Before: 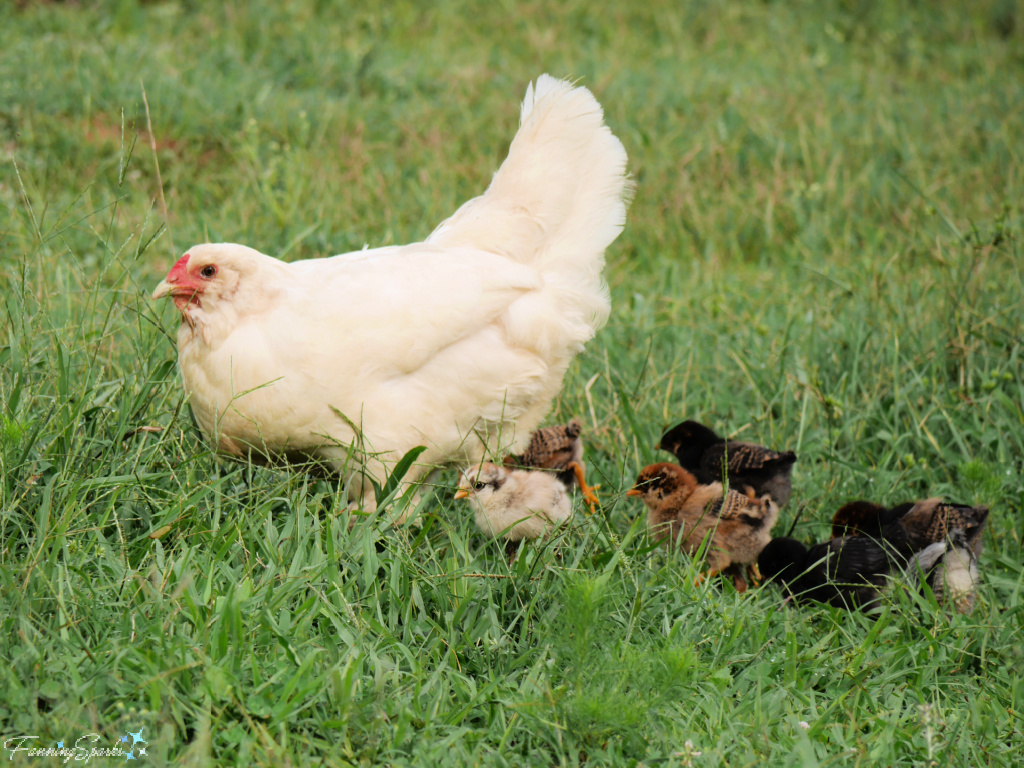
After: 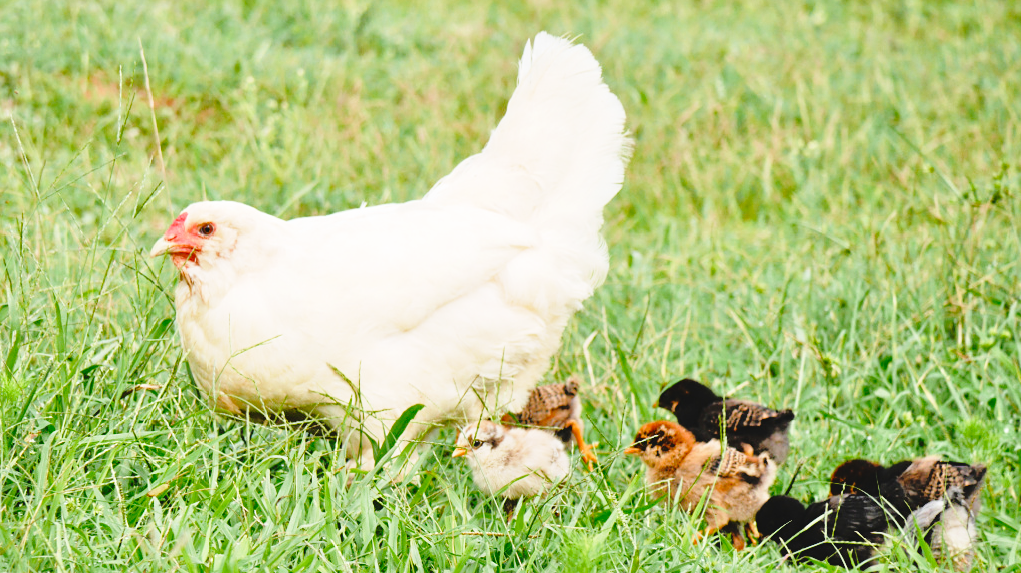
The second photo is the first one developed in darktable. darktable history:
base curve: curves: ch0 [(0, 0) (0.028, 0.03) (0.121, 0.232) (0.46, 0.748) (0.859, 0.968) (1, 1)], preserve colors none
sharpen: amount 0.201
crop: left 0.221%, top 5.535%, bottom 19.789%
tone equalizer: -7 EV 0.159 EV, -6 EV 0.626 EV, -5 EV 1.13 EV, -4 EV 1.35 EV, -3 EV 1.16 EV, -2 EV 0.6 EV, -1 EV 0.158 EV
color balance rgb: global offset › luminance 0.764%, linear chroma grading › global chroma 0.619%, perceptual saturation grading › global saturation 20%, perceptual saturation grading › highlights -49.495%, perceptual saturation grading › shadows 23.94%, global vibrance 20%
